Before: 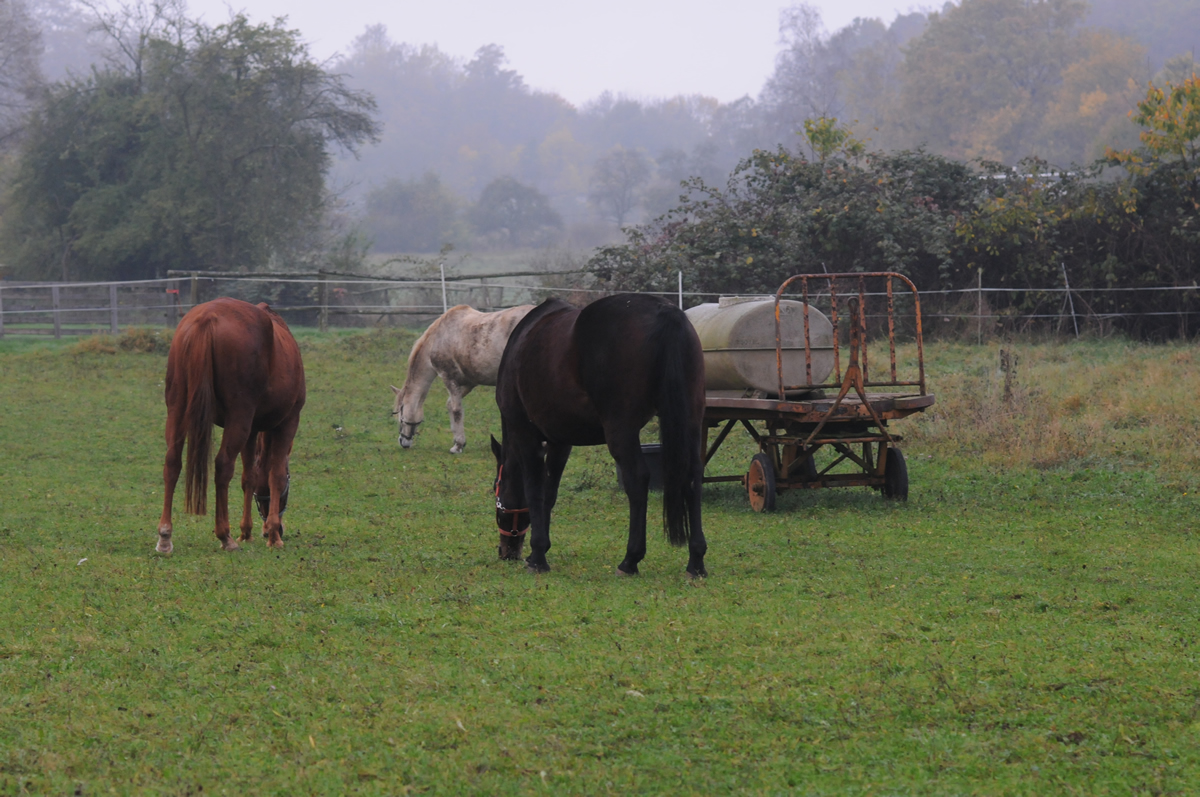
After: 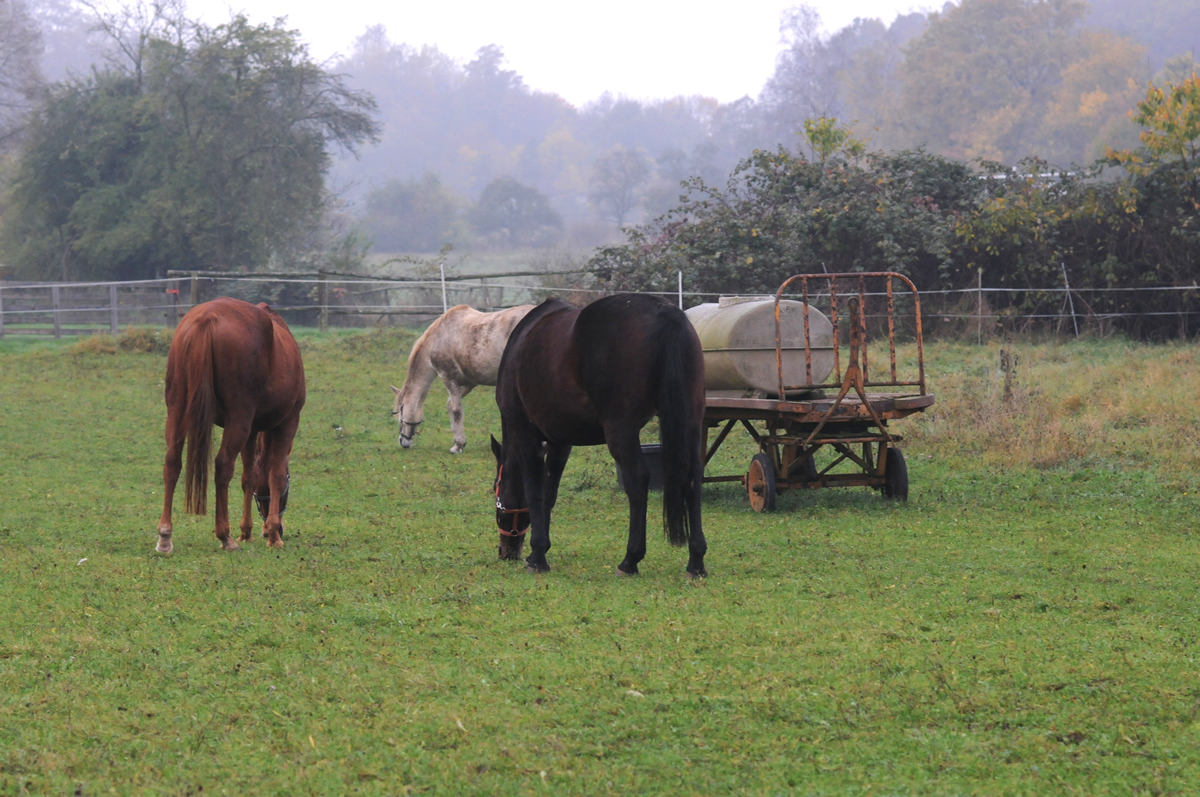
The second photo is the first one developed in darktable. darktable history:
exposure: black level correction 0.001, exposure 0.499 EV, compensate highlight preservation false
shadows and highlights: shadows 24.77, highlights -23.8
contrast brightness saturation: saturation -0.171
velvia: on, module defaults
